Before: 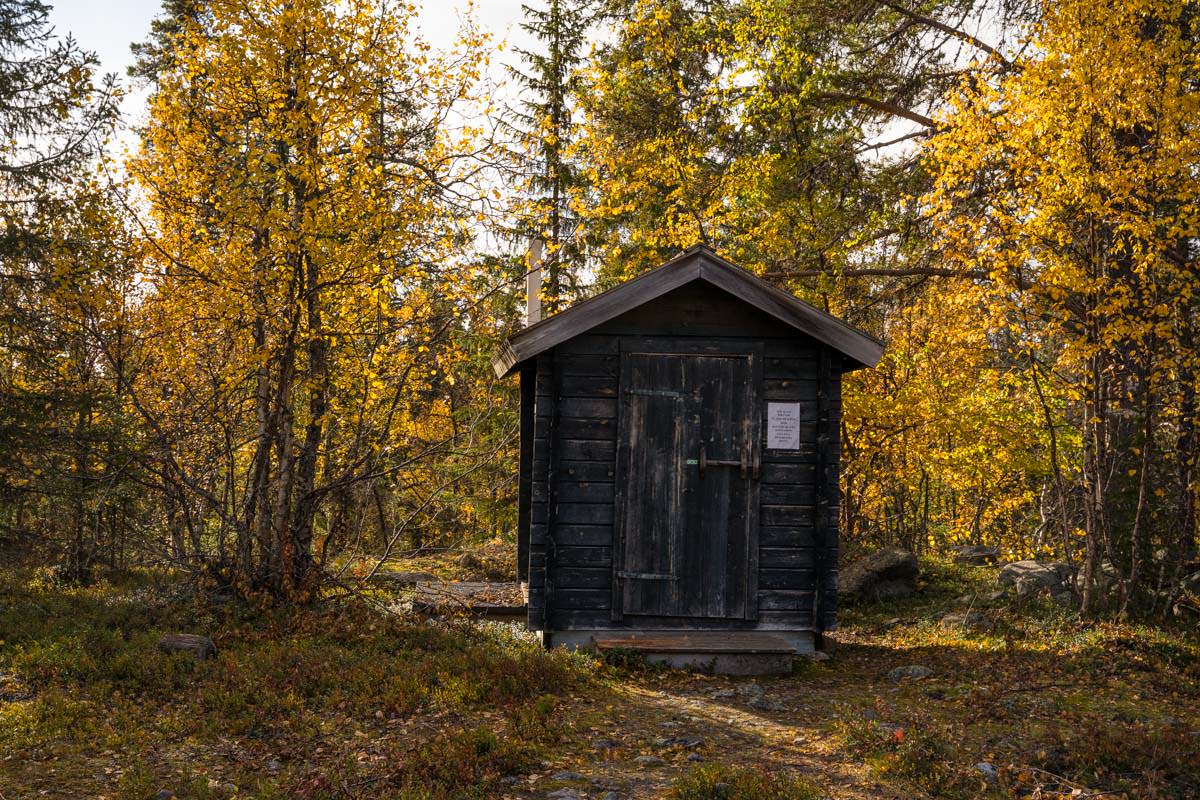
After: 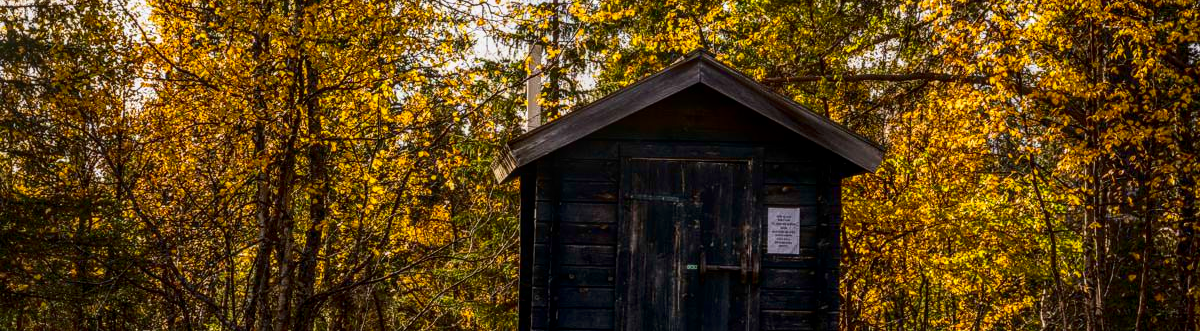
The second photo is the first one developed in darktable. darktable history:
color calibration: illuminant same as pipeline (D50), adaptation XYZ, x 0.346, y 0.358, temperature 5013.48 K
contrast brightness saturation: contrast 0.206, brightness -0.111, saturation 0.214
local contrast: highlights 1%, shadows 1%, detail 133%
crop and rotate: top 24.392%, bottom 34.118%
